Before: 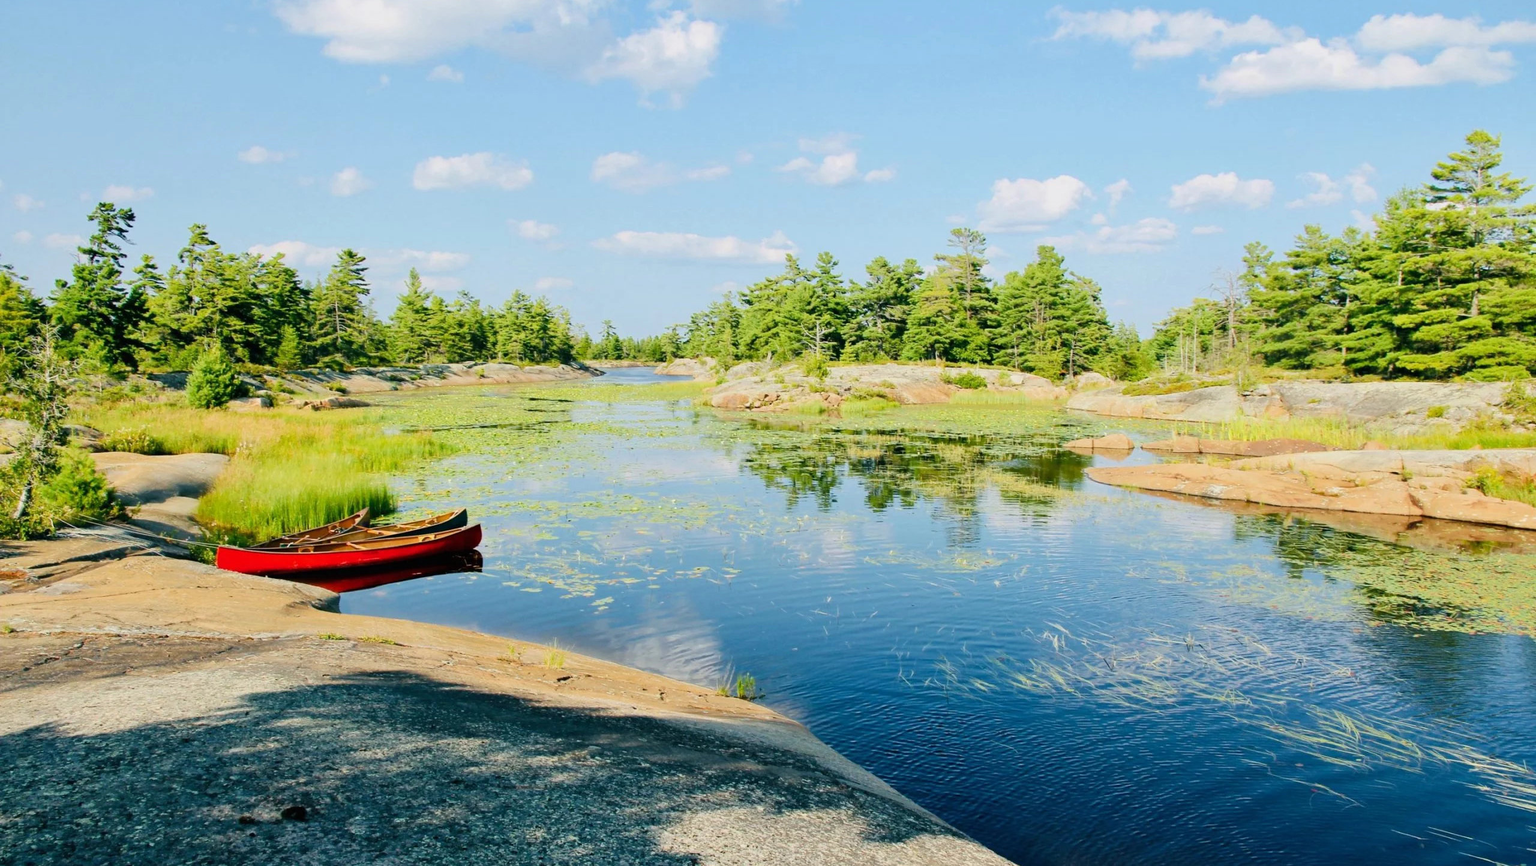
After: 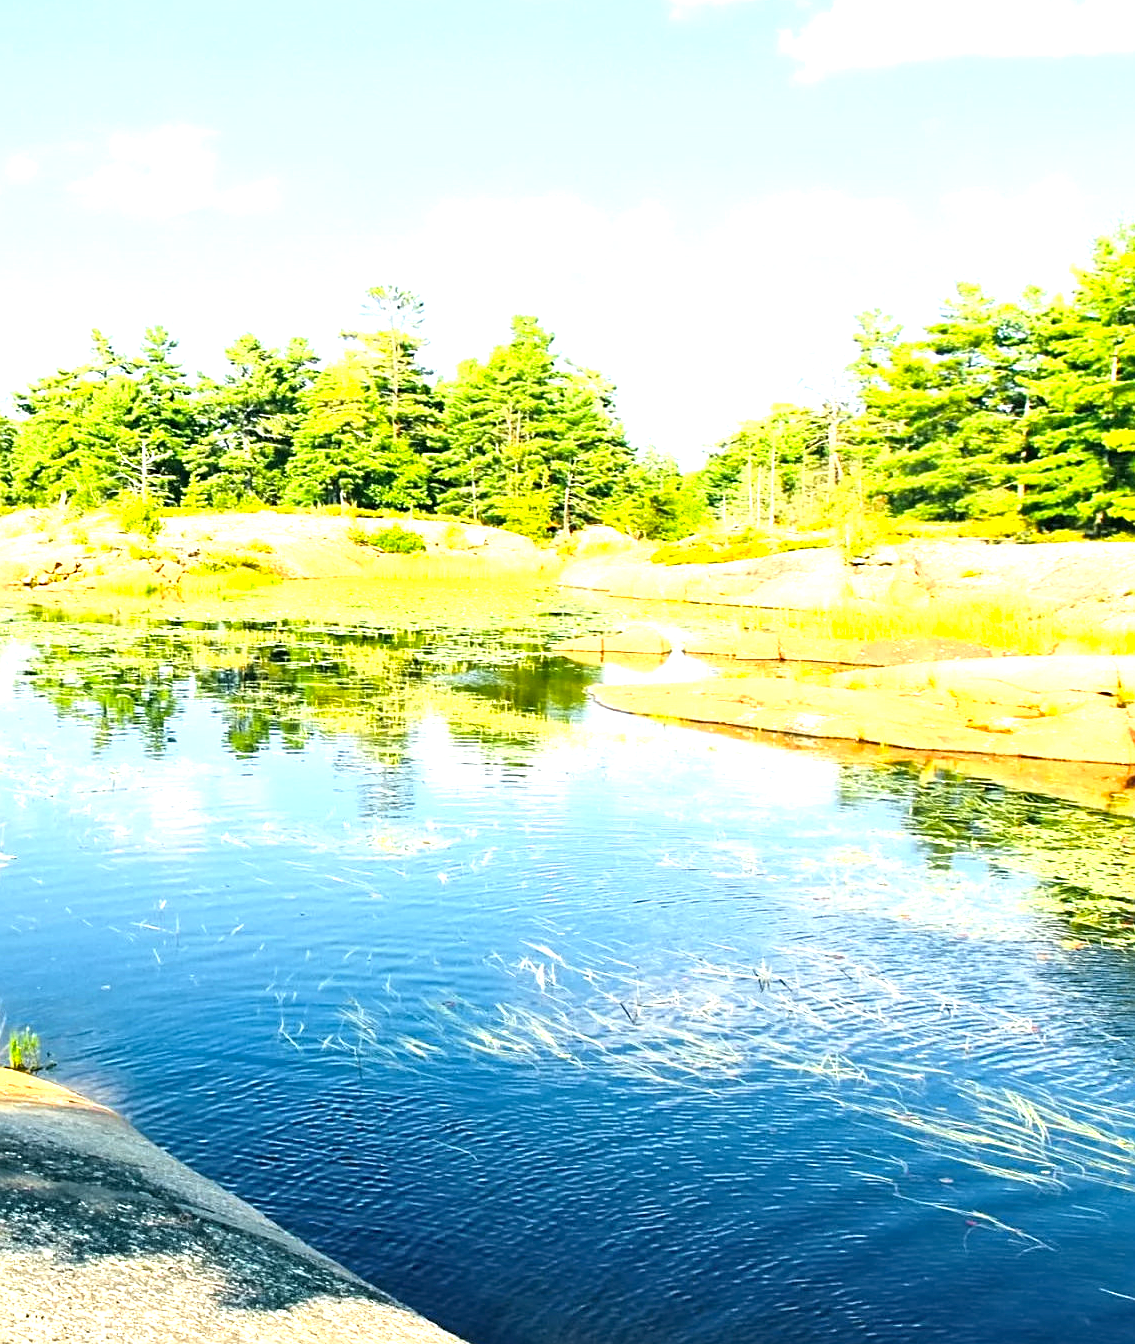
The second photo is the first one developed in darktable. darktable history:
contrast equalizer: y [[0.5 ×6], [0.5 ×6], [0.5 ×6], [0 ×6], [0, 0, 0, 0.581, 0.011, 0]]
exposure: black level correction 0, exposure 1.2 EV, compensate exposure bias true, compensate highlight preservation false
tone equalizer: on, module defaults
sharpen: on, module defaults
levels: mode automatic, black 0.023%, white 99.97%, levels [0.062, 0.494, 0.925]
color zones: curves: ch0 [(0.224, 0.526) (0.75, 0.5)]; ch1 [(0.055, 0.526) (0.224, 0.761) (0.377, 0.526) (0.75, 0.5)]
crop: left 47.628%, top 6.643%, right 7.874%
